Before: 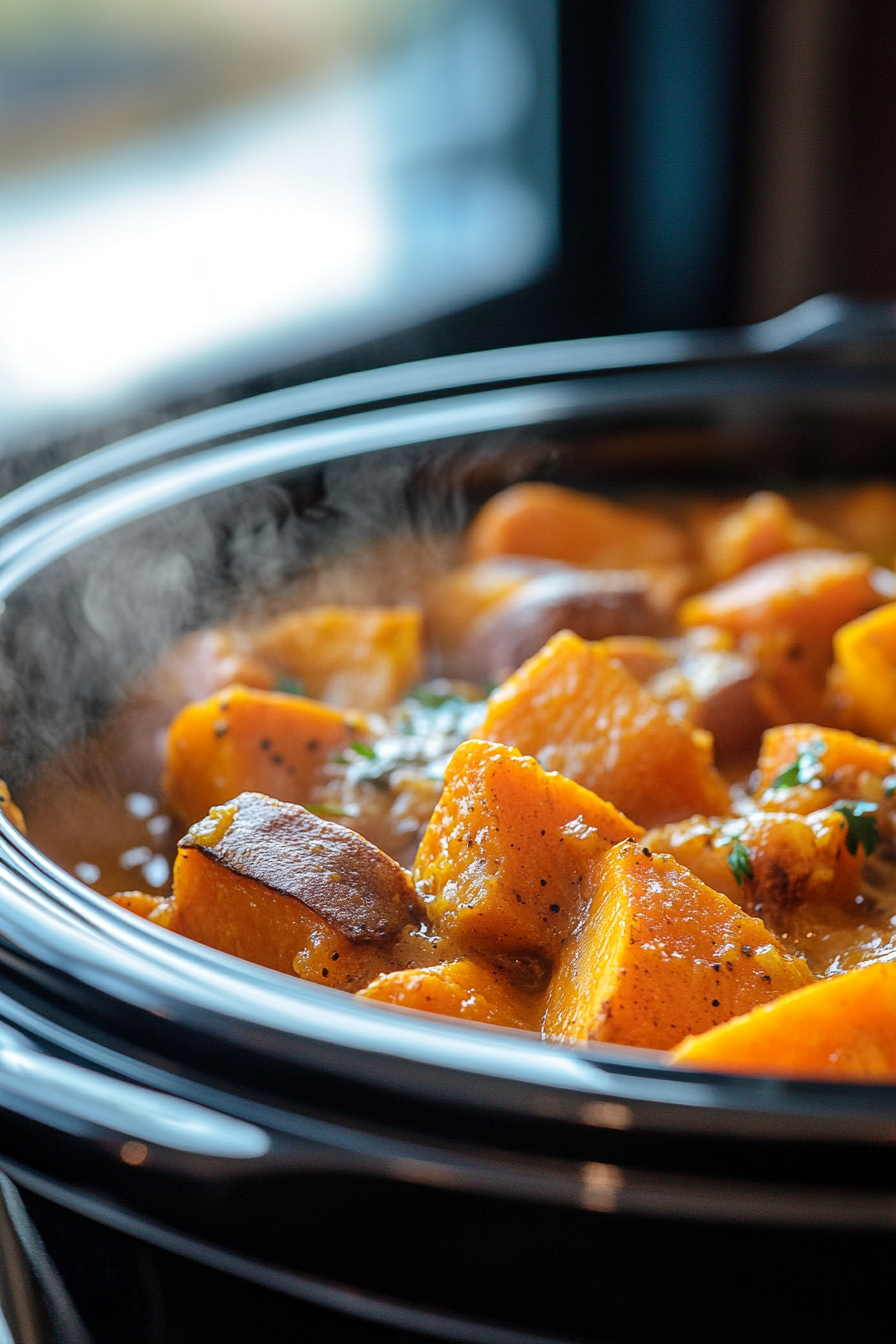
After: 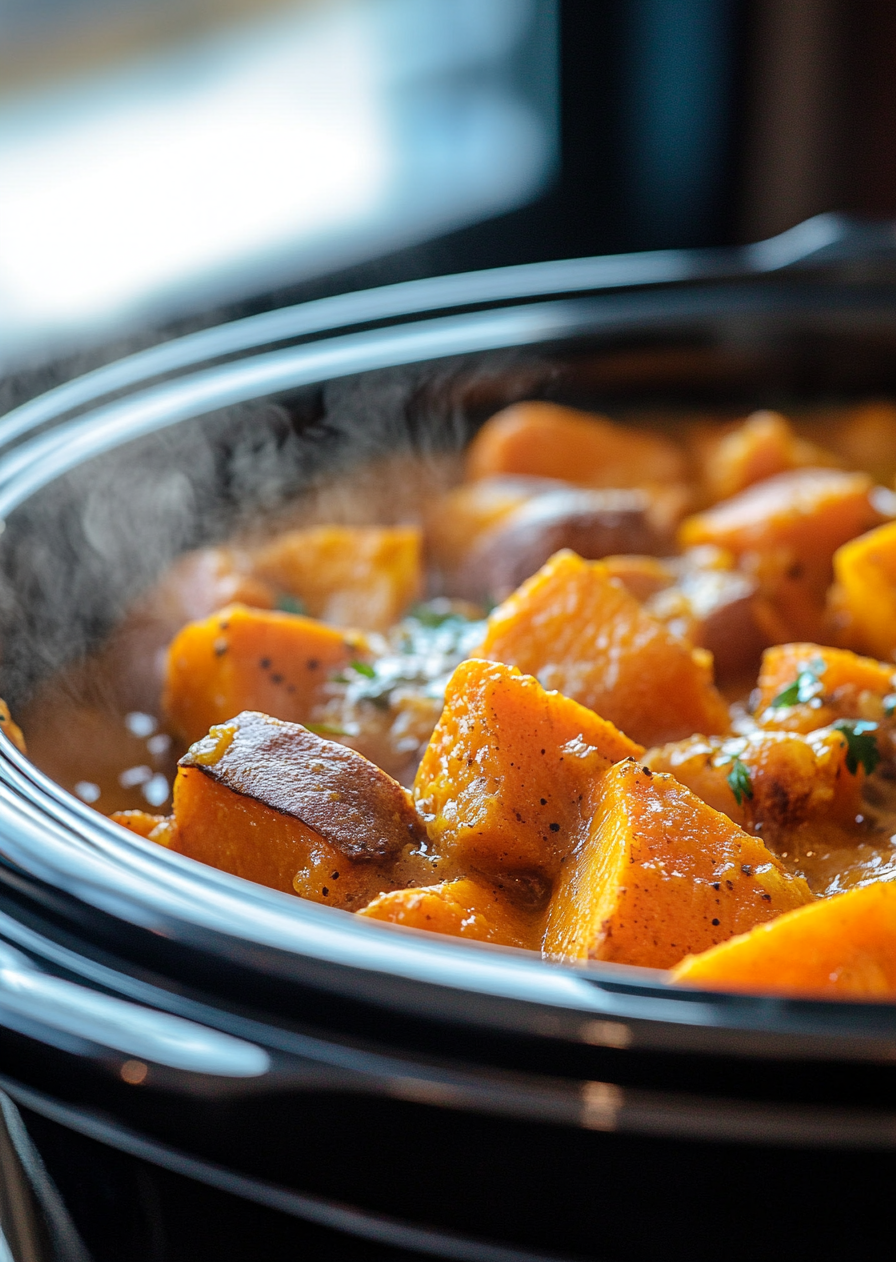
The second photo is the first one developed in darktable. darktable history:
crop and rotate: top 6.065%
